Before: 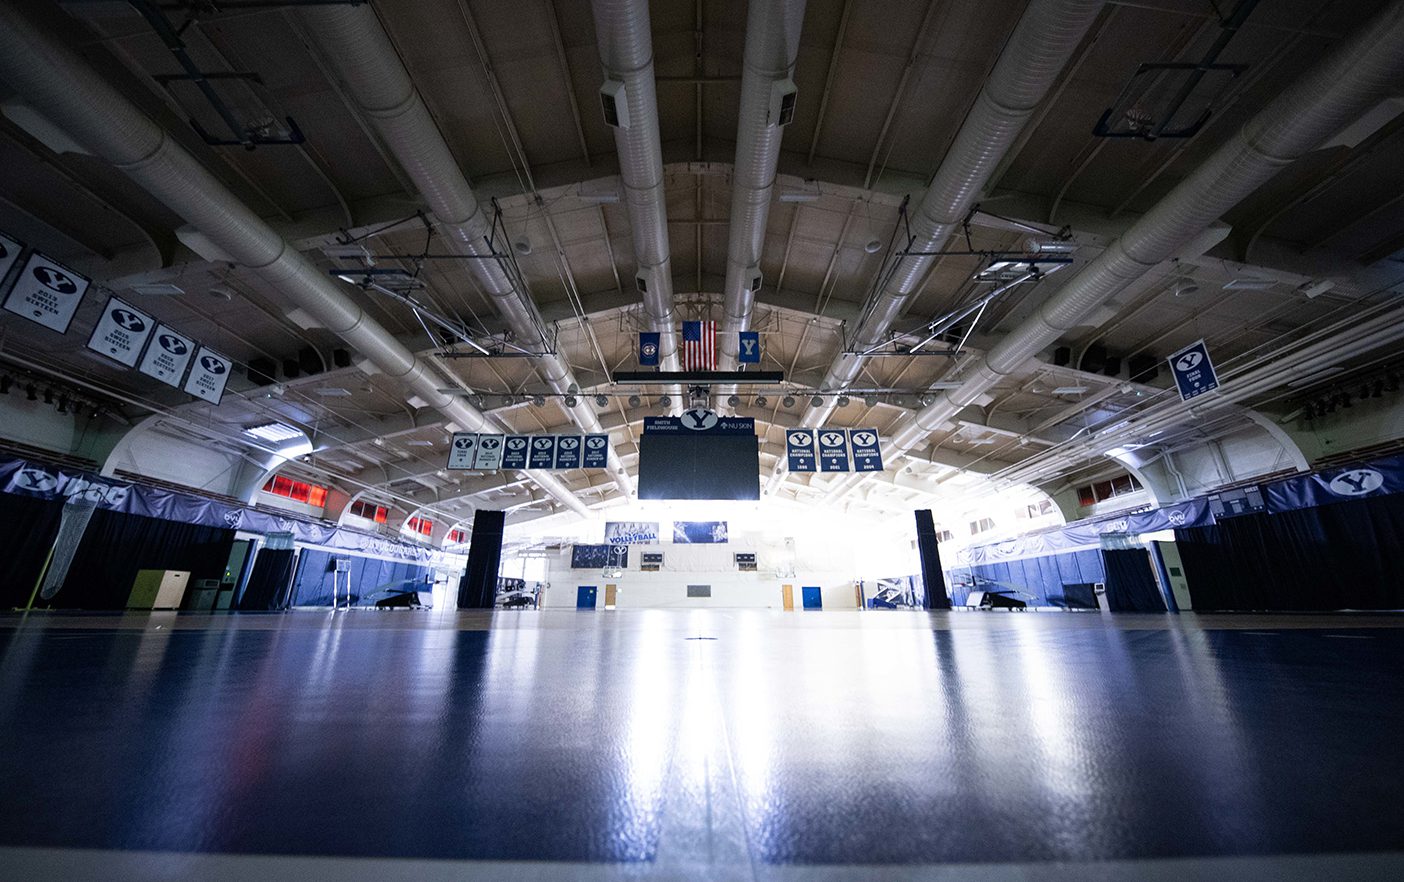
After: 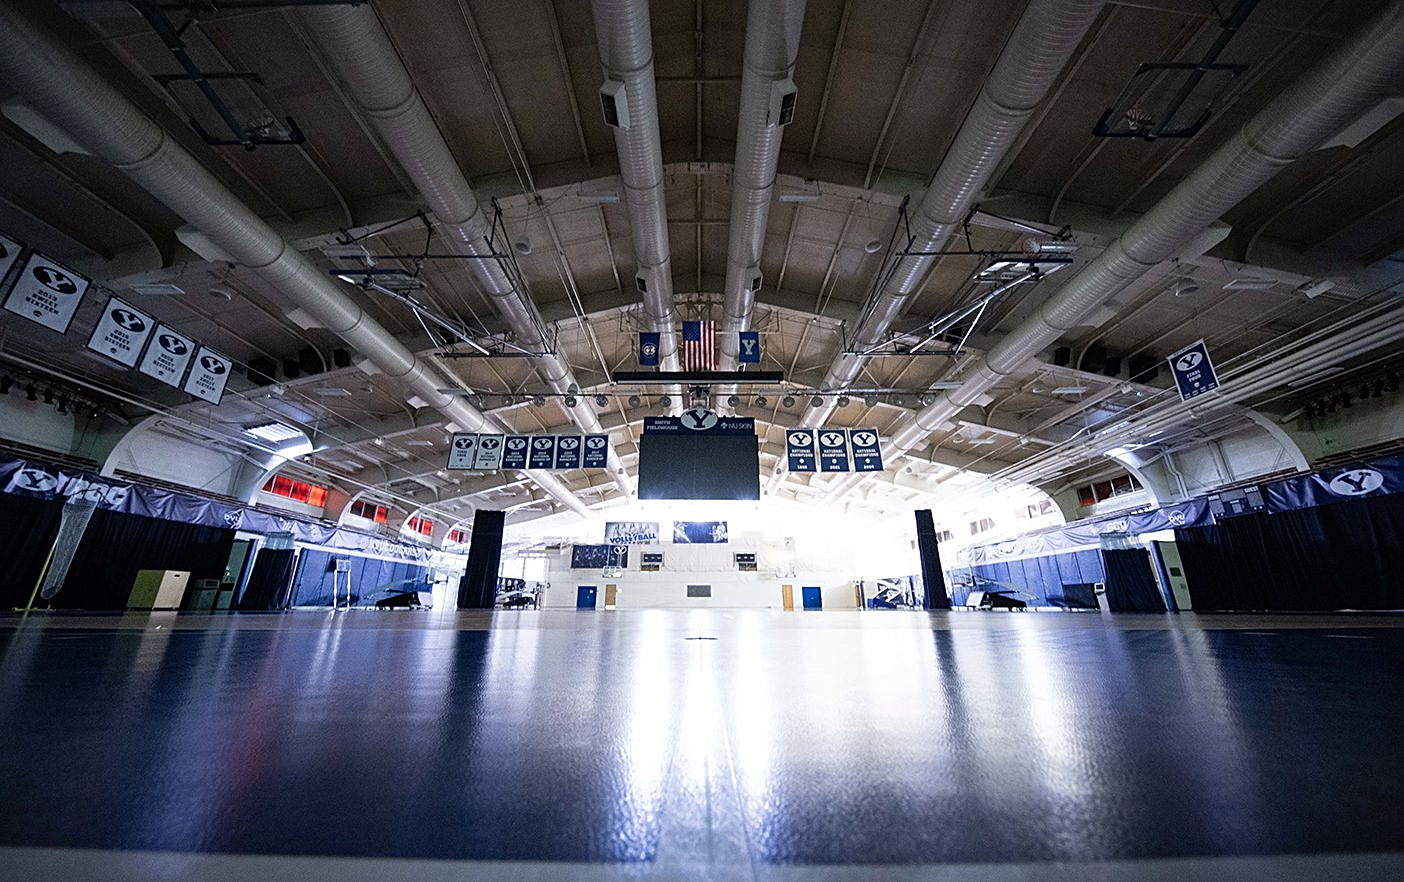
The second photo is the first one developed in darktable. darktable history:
shadows and highlights: shadows 29.35, highlights -29.49, highlights color adjustment 0.443%, low approximation 0.01, soften with gaussian
sharpen: on, module defaults
